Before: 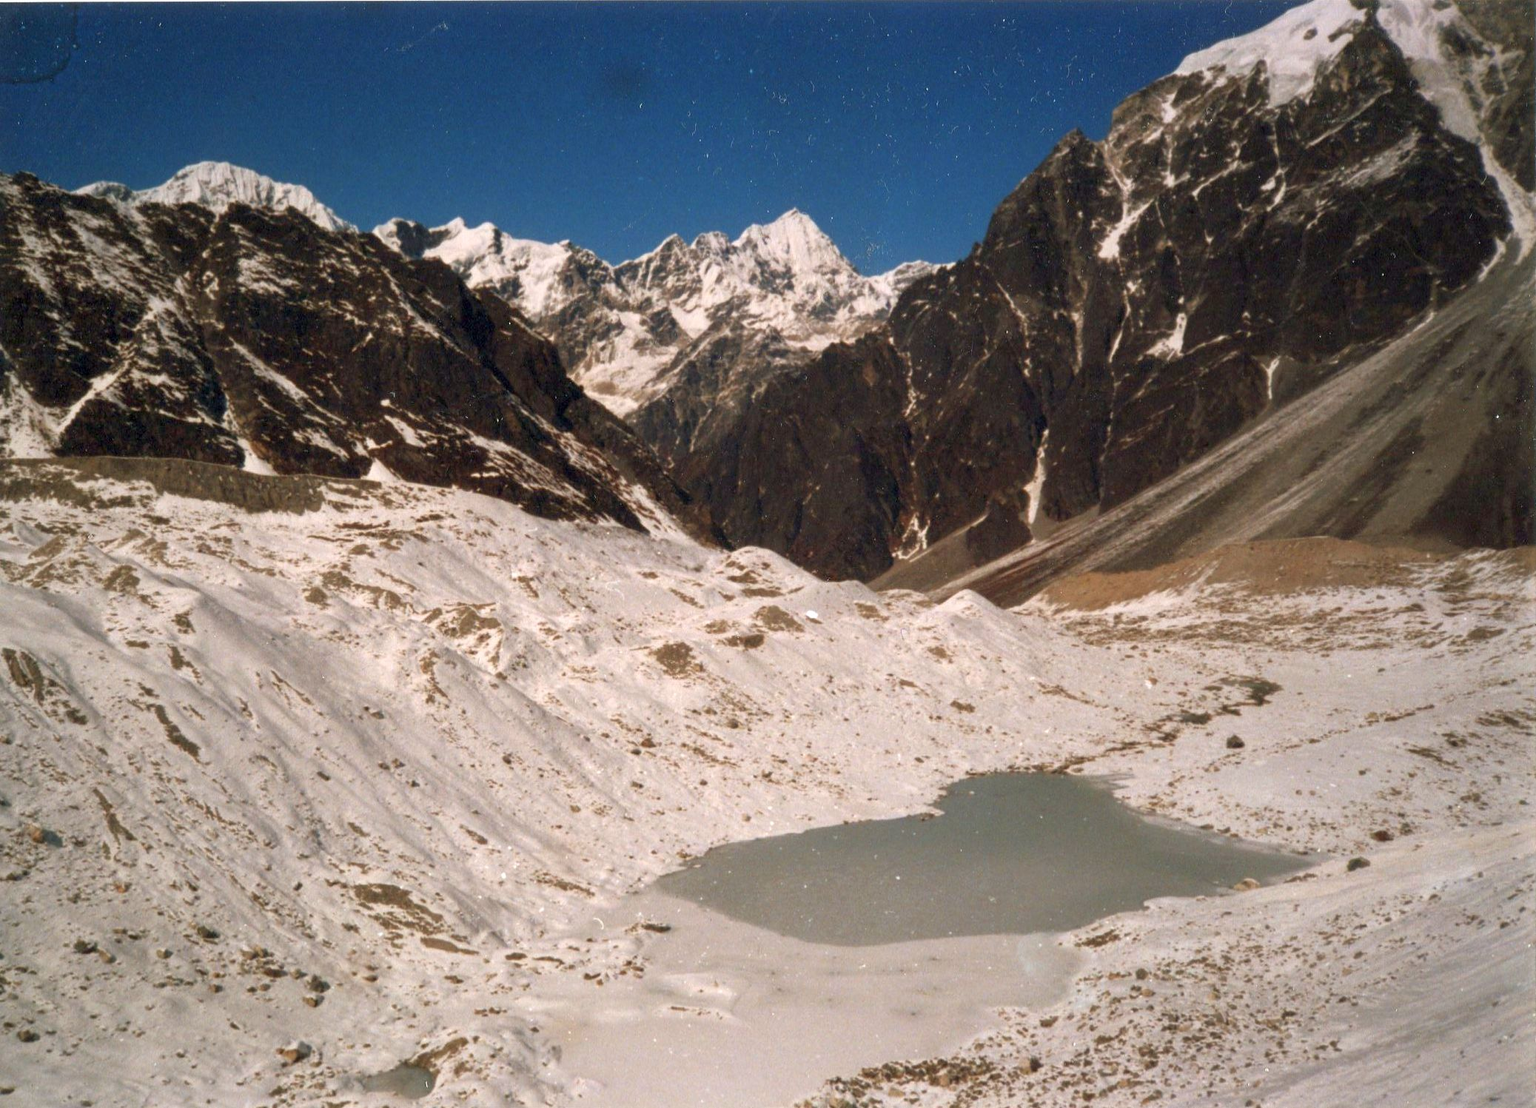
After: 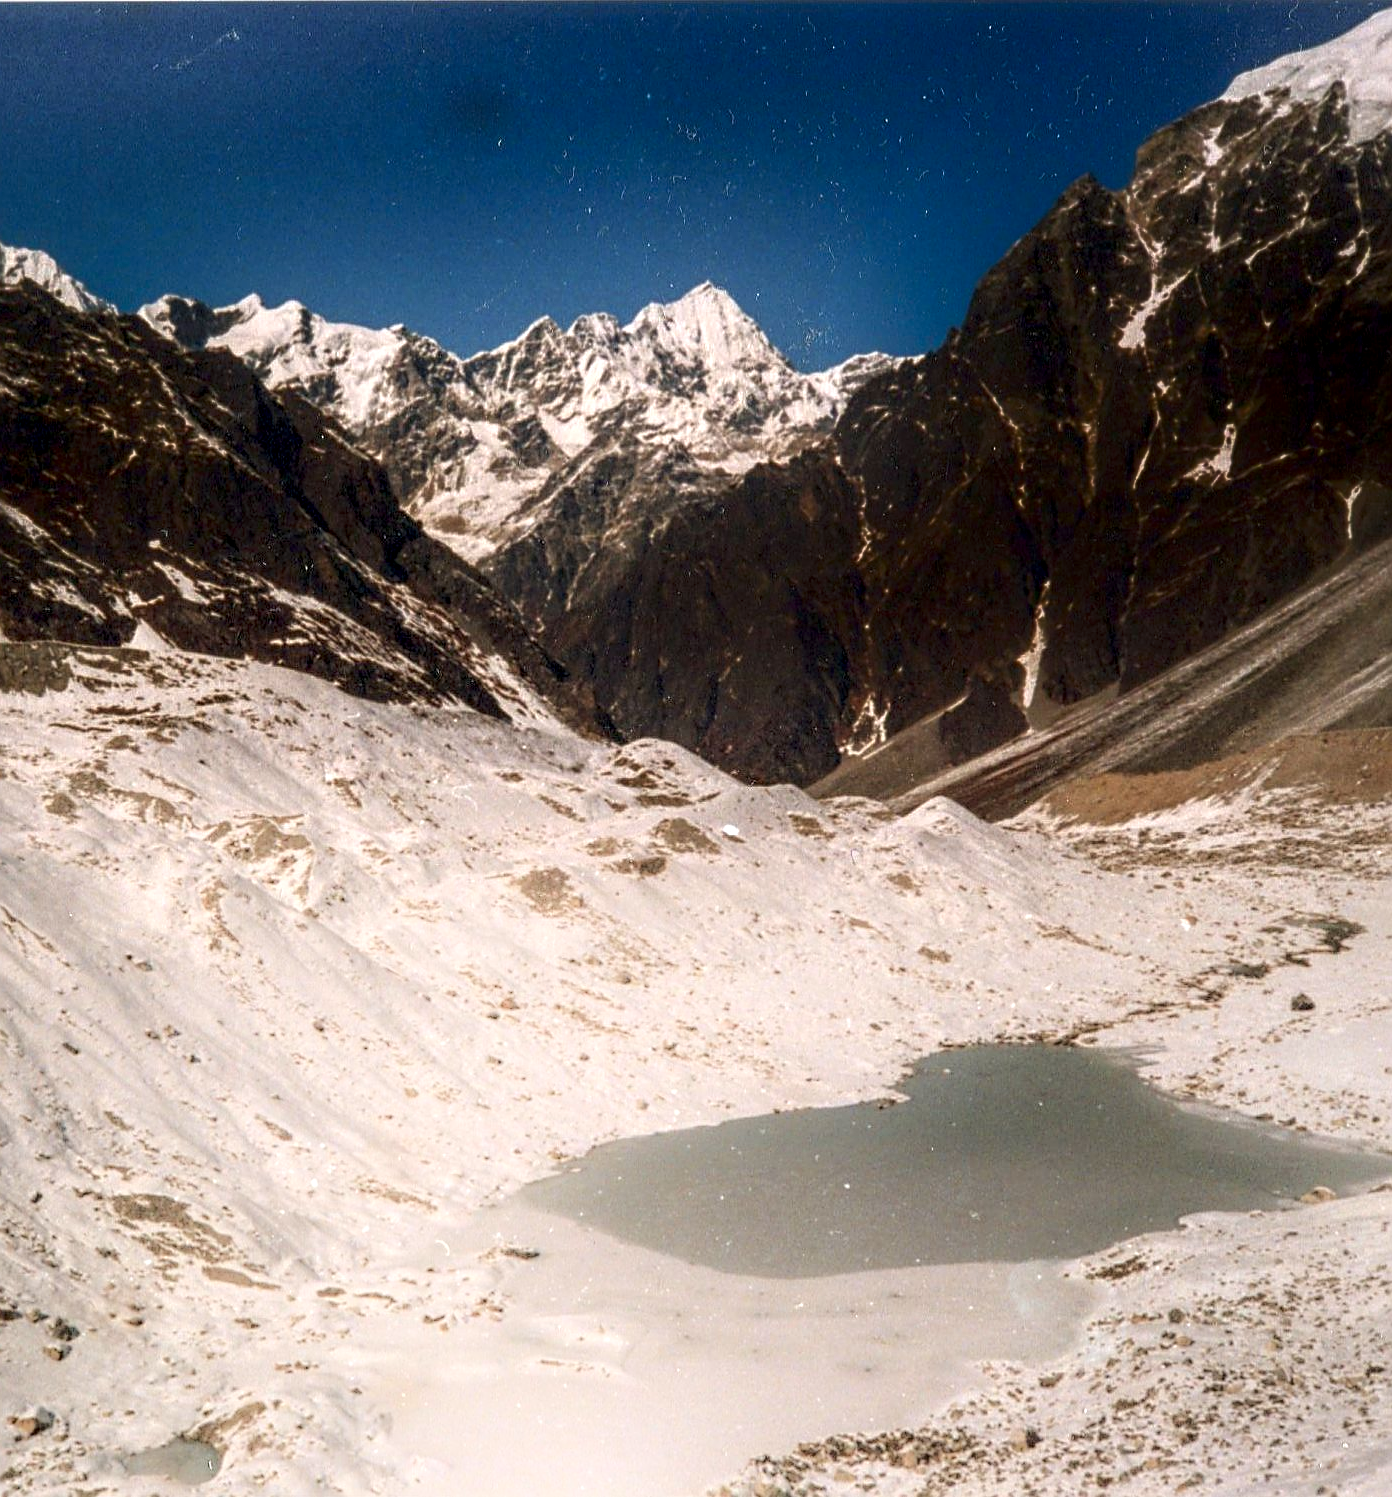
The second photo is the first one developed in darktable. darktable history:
shadows and highlights: shadows -89.23, highlights 89.79, soften with gaussian
crop and rotate: left 17.677%, right 15.237%
local contrast: highlights 21%, detail 150%
sharpen: on, module defaults
